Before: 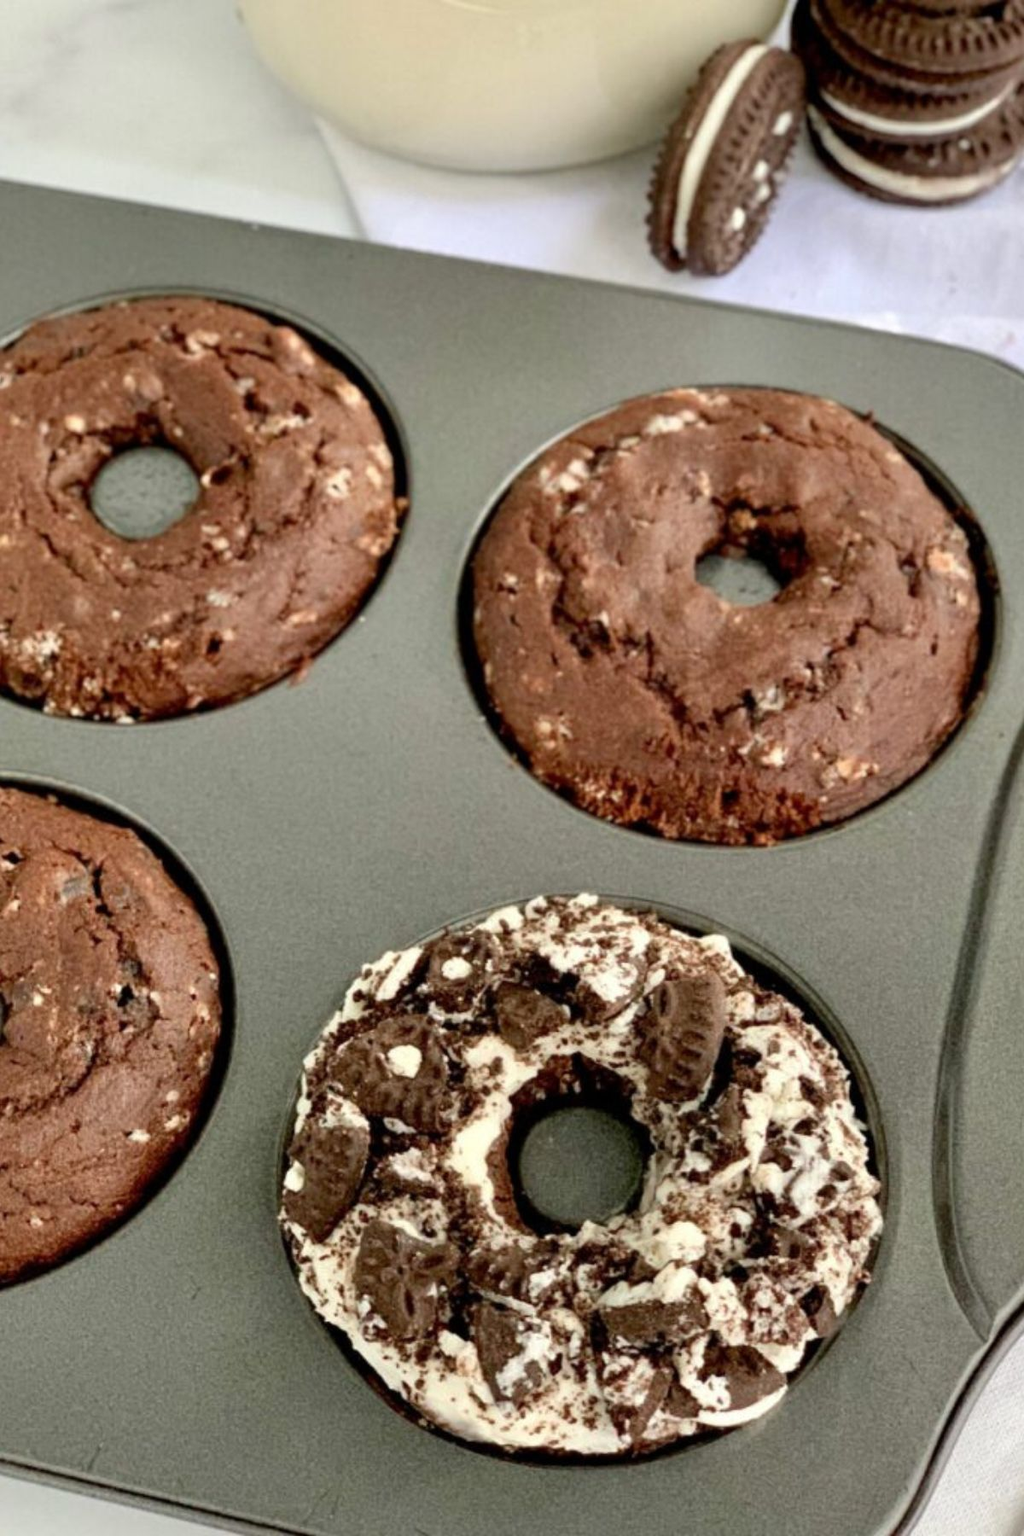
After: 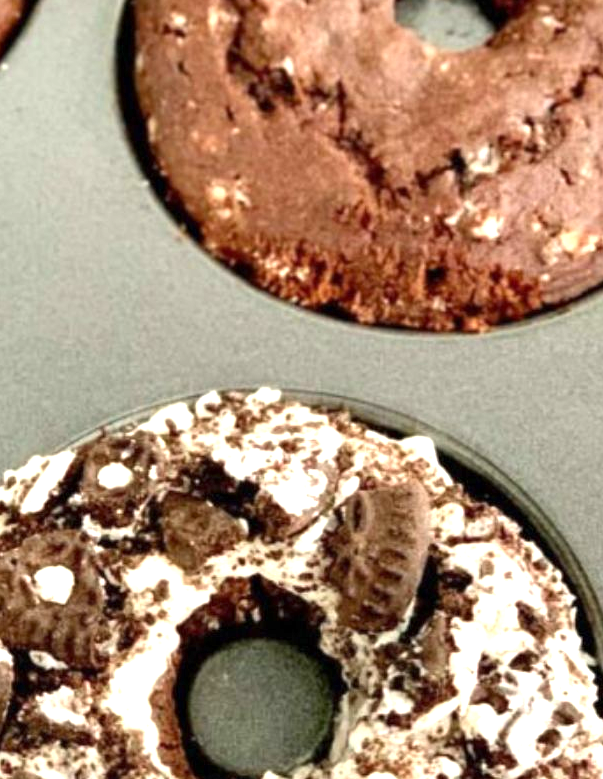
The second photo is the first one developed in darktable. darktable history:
exposure: exposure 1 EV, compensate highlight preservation false
crop: left 35.03%, top 36.625%, right 14.663%, bottom 20.057%
